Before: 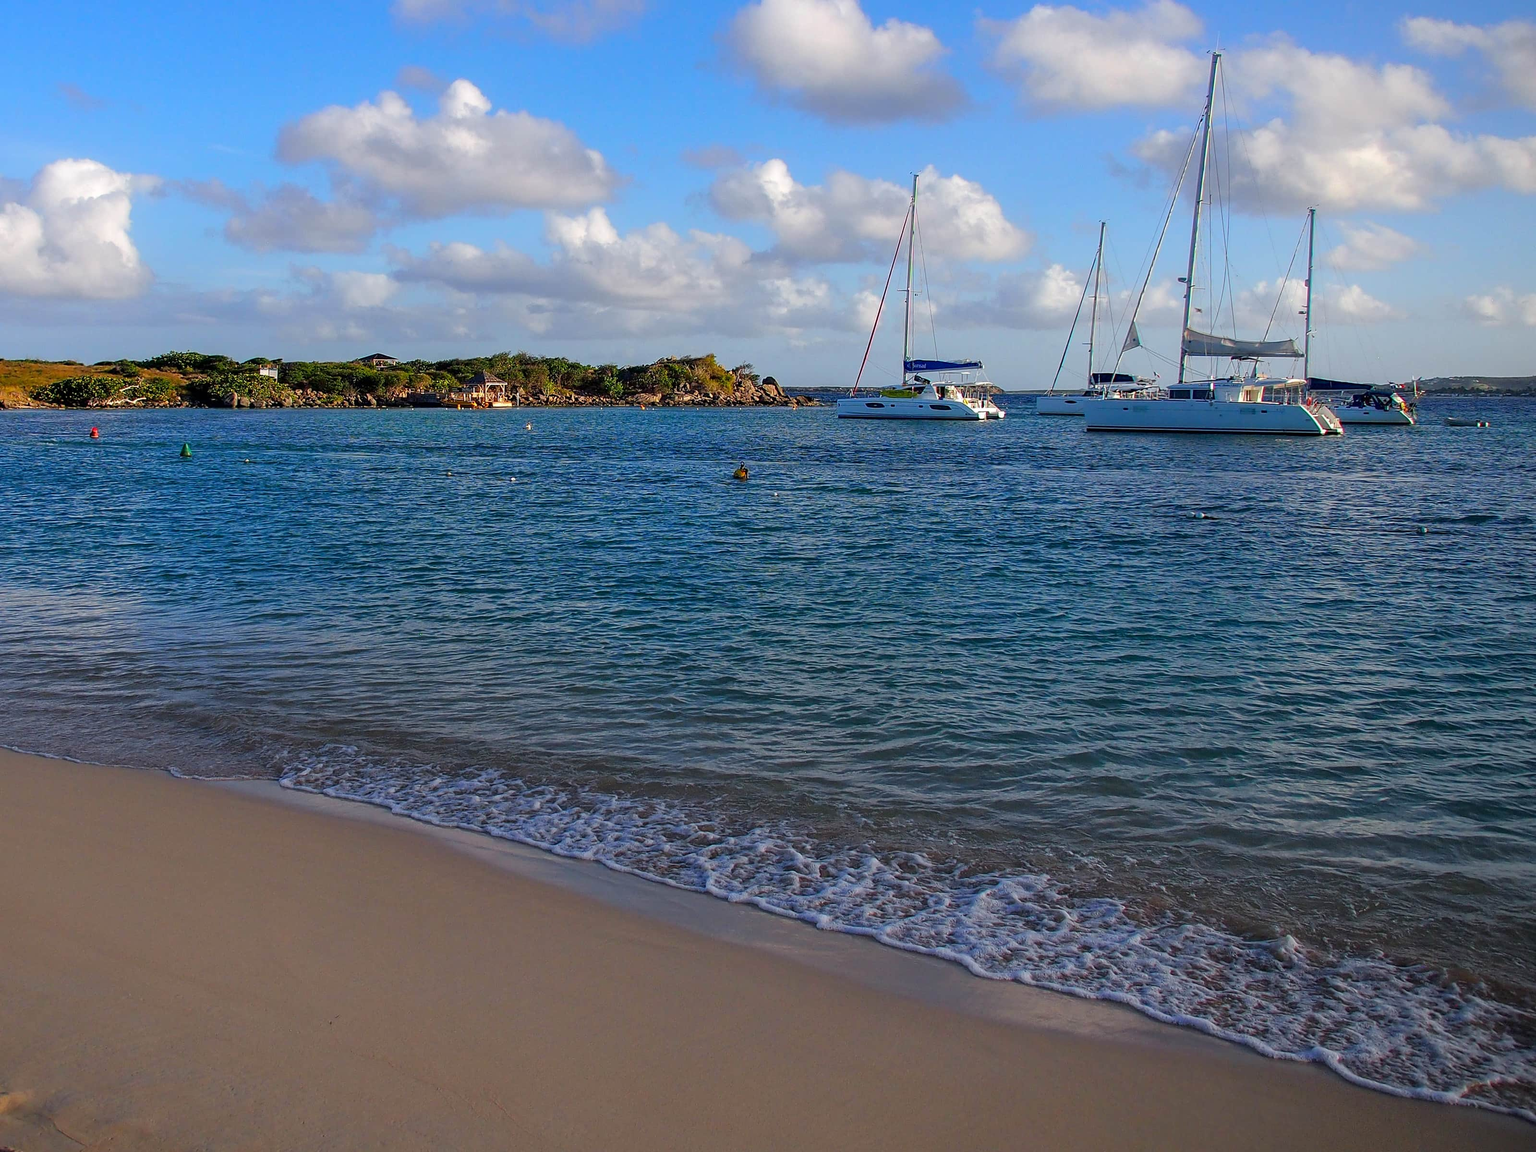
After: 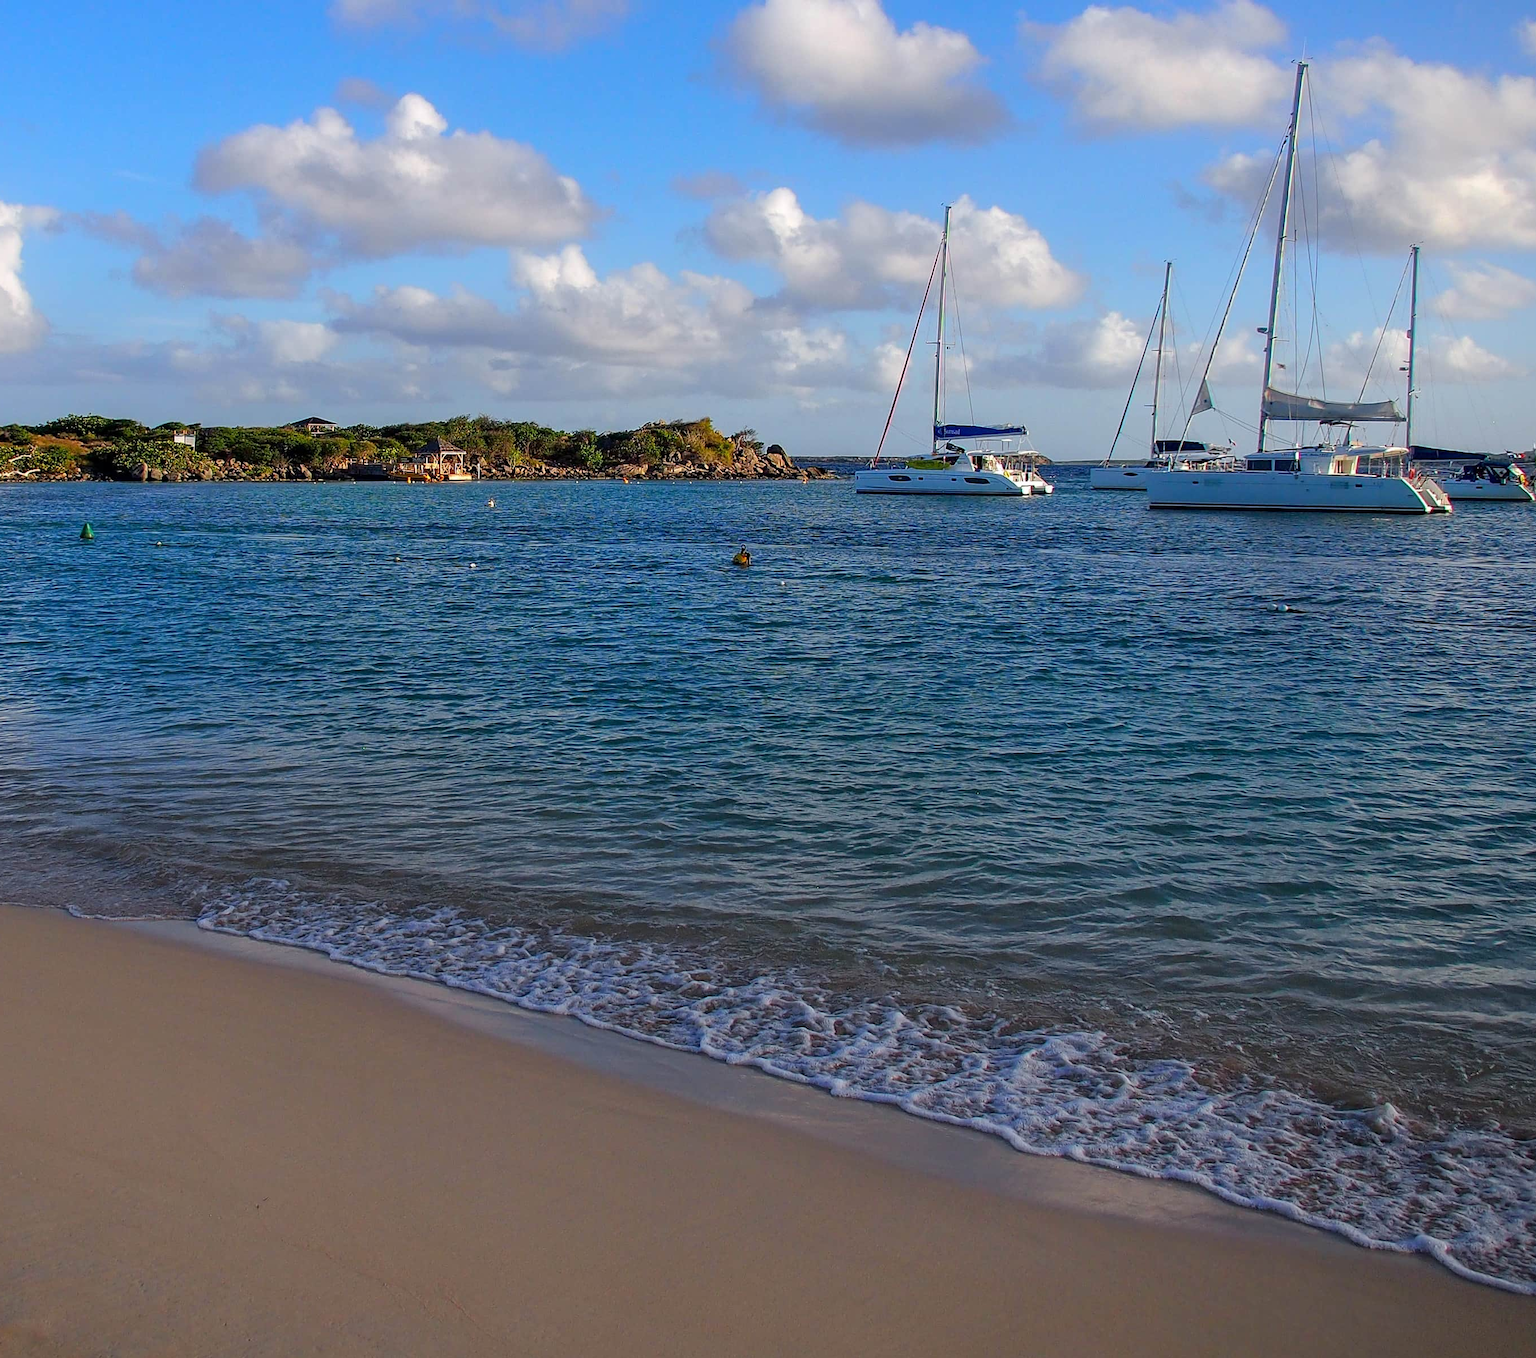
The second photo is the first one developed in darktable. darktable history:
crop: left 7.339%, right 7.854%
